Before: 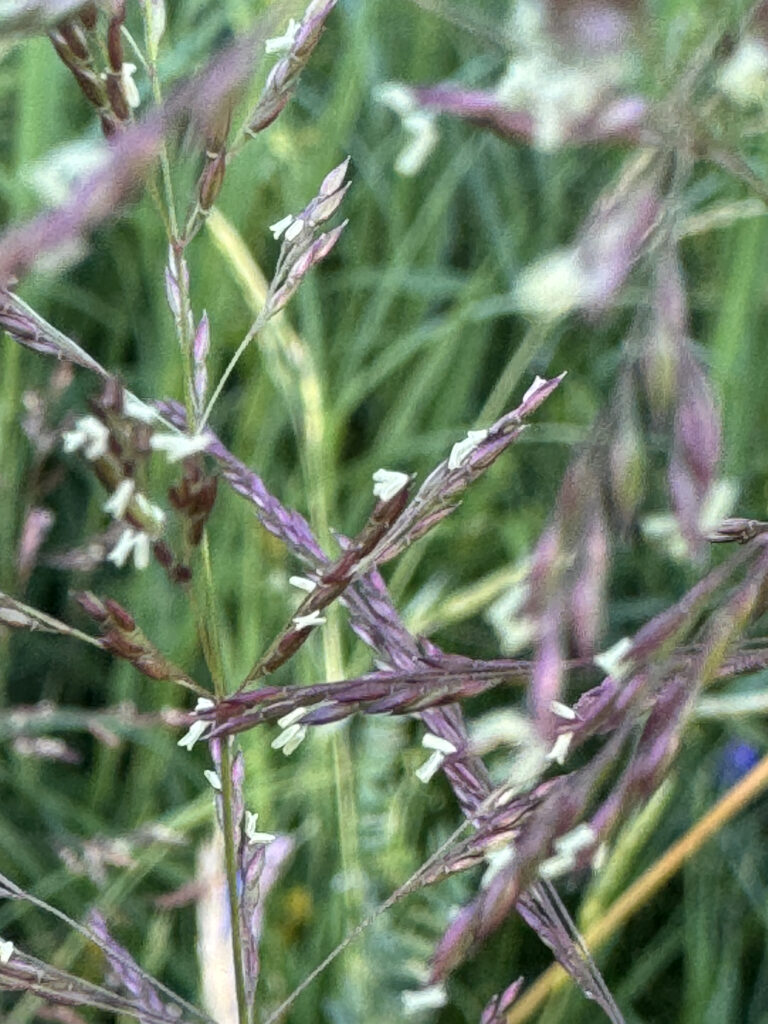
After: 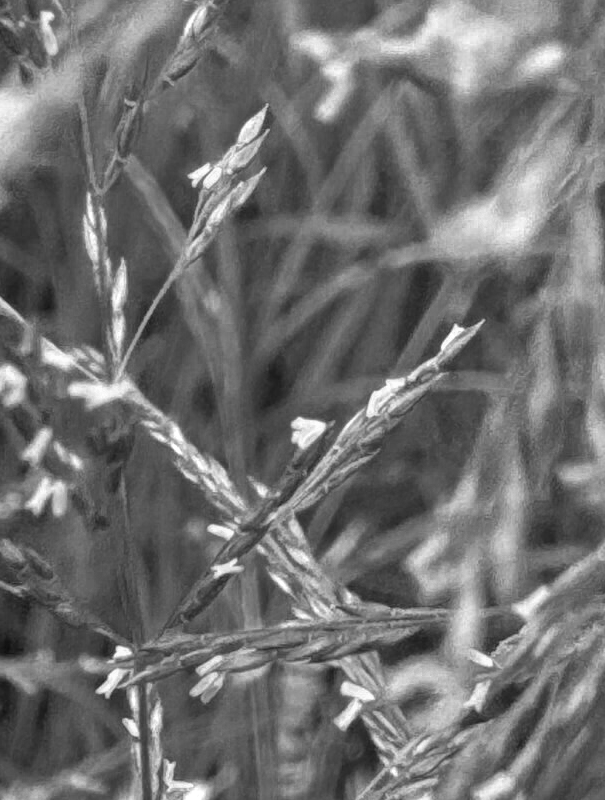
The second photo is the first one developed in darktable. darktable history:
tone equalizer: -8 EV -0.002 EV, -7 EV 0.005 EV, -6 EV -0.008 EV, -5 EV 0.007 EV, -4 EV -0.042 EV, -3 EV -0.233 EV, -2 EV -0.662 EV, -1 EV -0.983 EV, +0 EV -0.969 EV, smoothing diameter 2%, edges refinement/feathering 20, mask exposure compensation -1.57 EV, filter diffusion 5
color zones: curves: ch0 [(0.287, 0.048) (0.493, 0.484) (0.737, 0.816)]; ch1 [(0, 0) (0.143, 0) (0.286, 0) (0.429, 0) (0.571, 0) (0.714, 0) (0.857, 0)]
crop and rotate: left 10.77%, top 5.1%, right 10.41%, bottom 16.76%
exposure: black level correction -0.001, exposure 0.9 EV, compensate exposure bias true, compensate highlight preservation false
